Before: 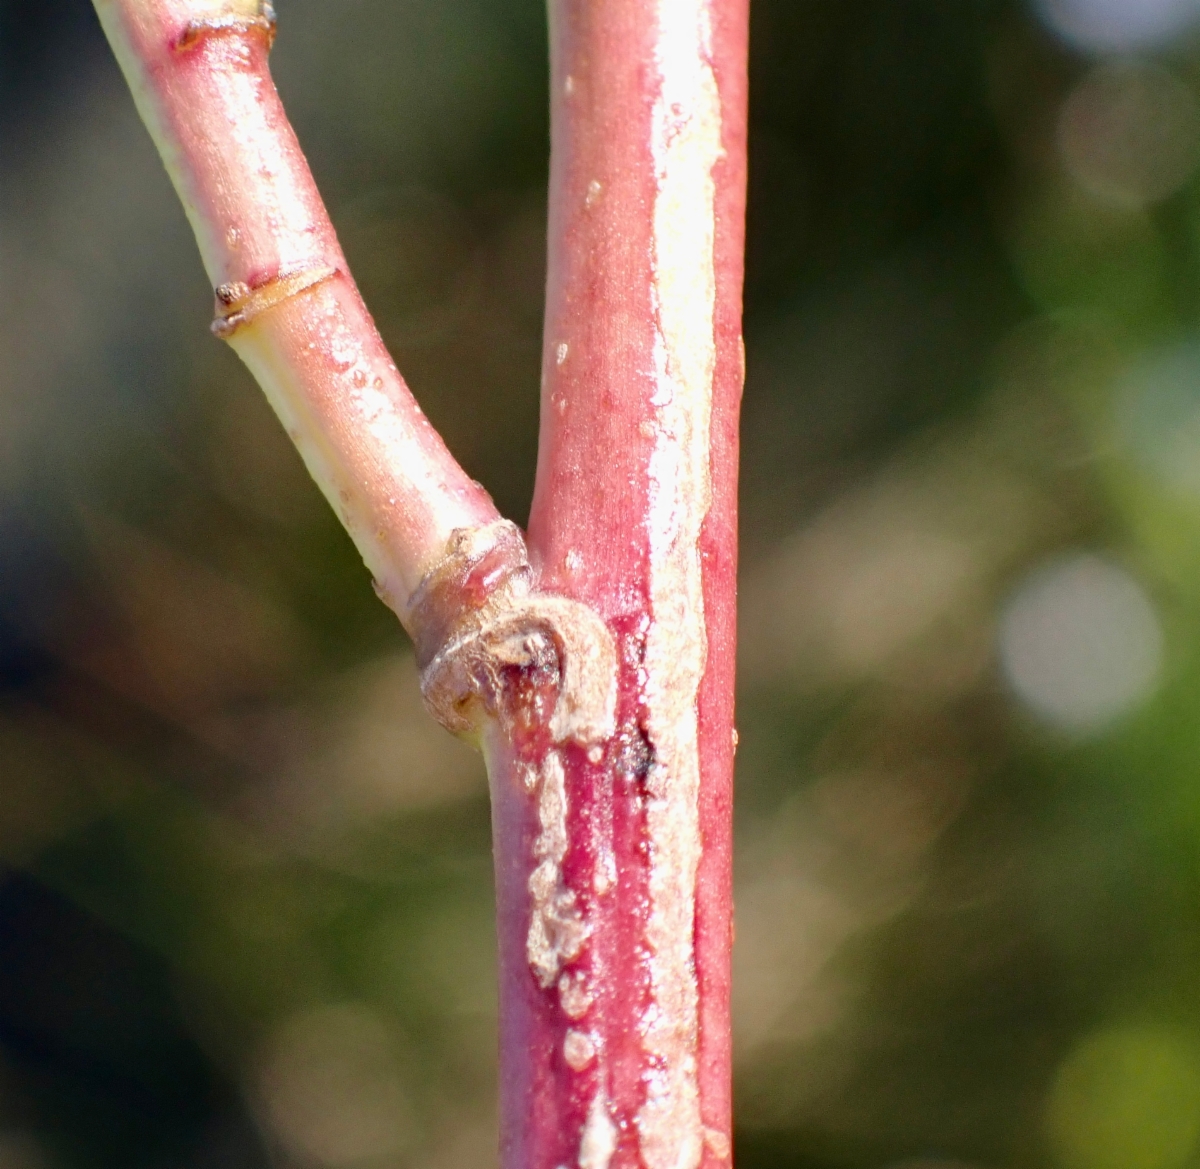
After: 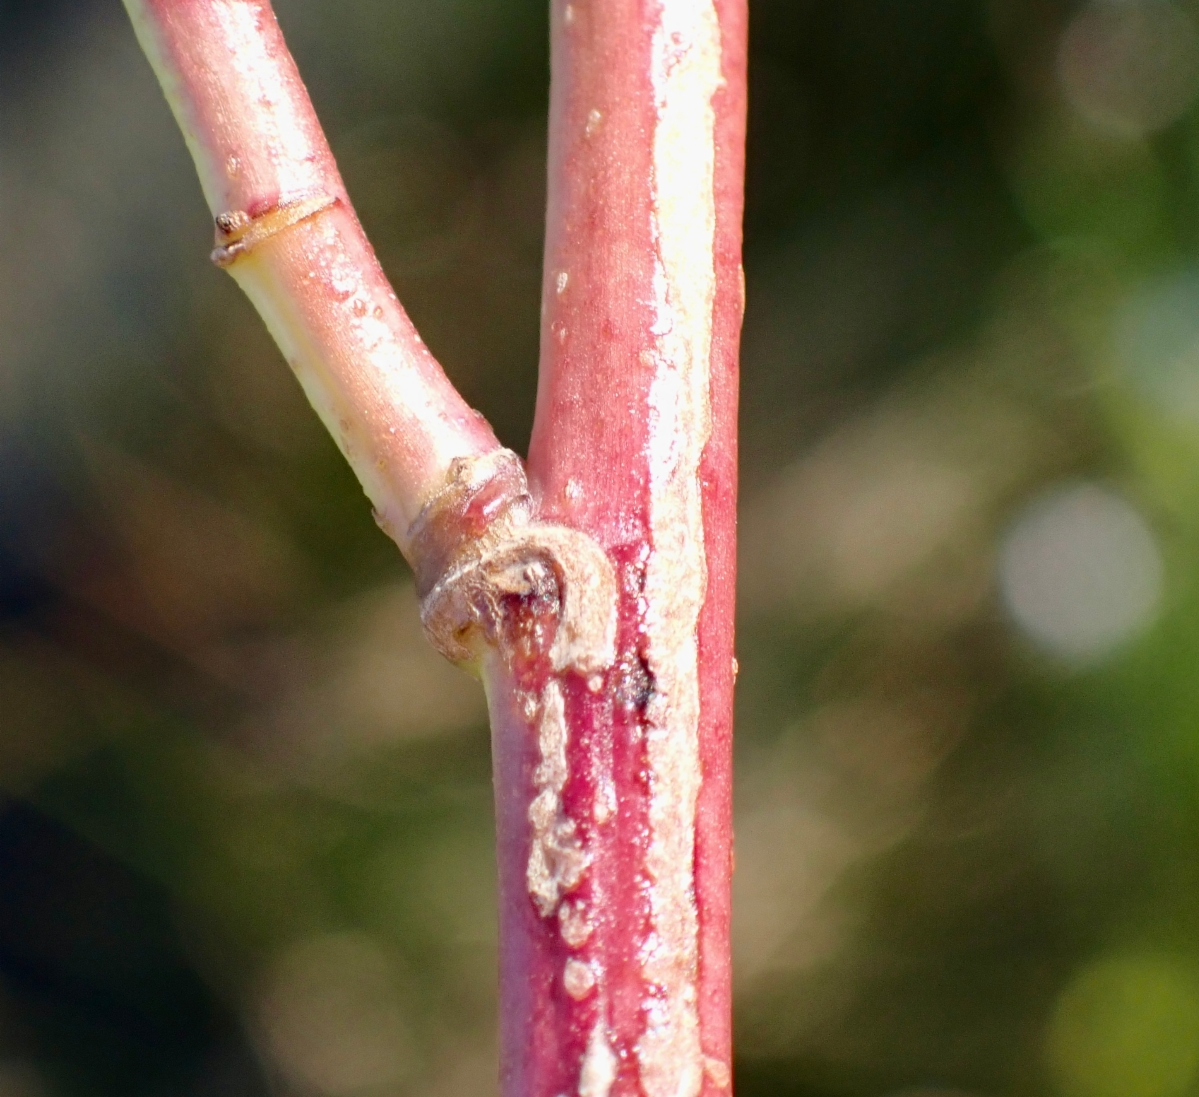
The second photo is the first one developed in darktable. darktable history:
crop and rotate: top 6.115%
